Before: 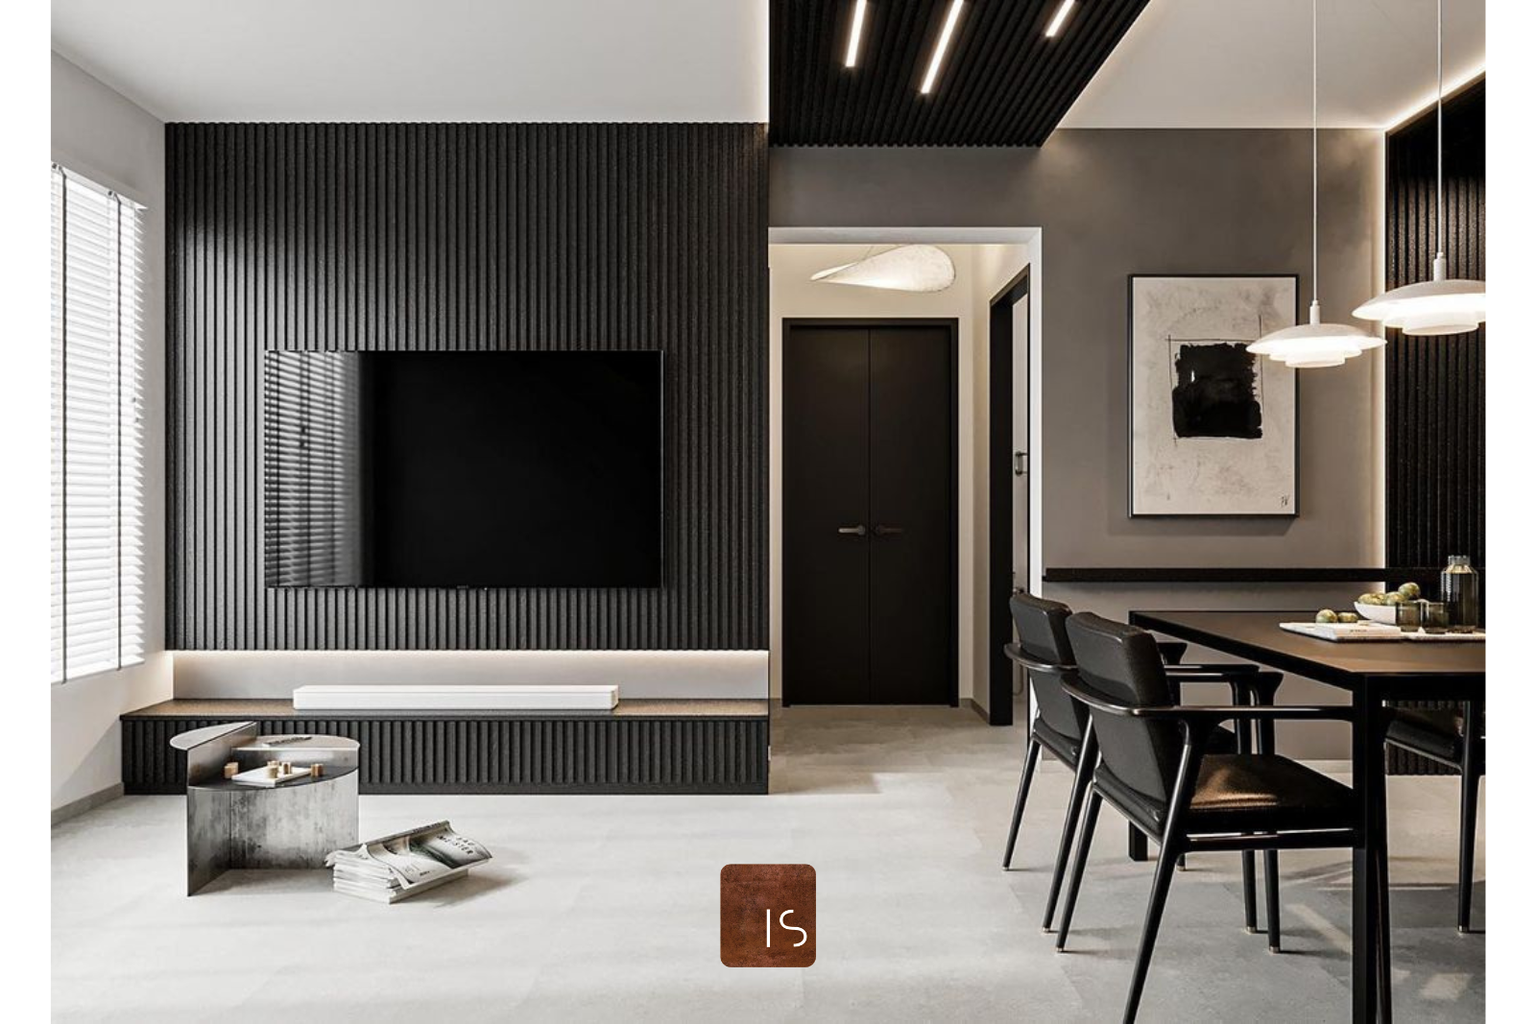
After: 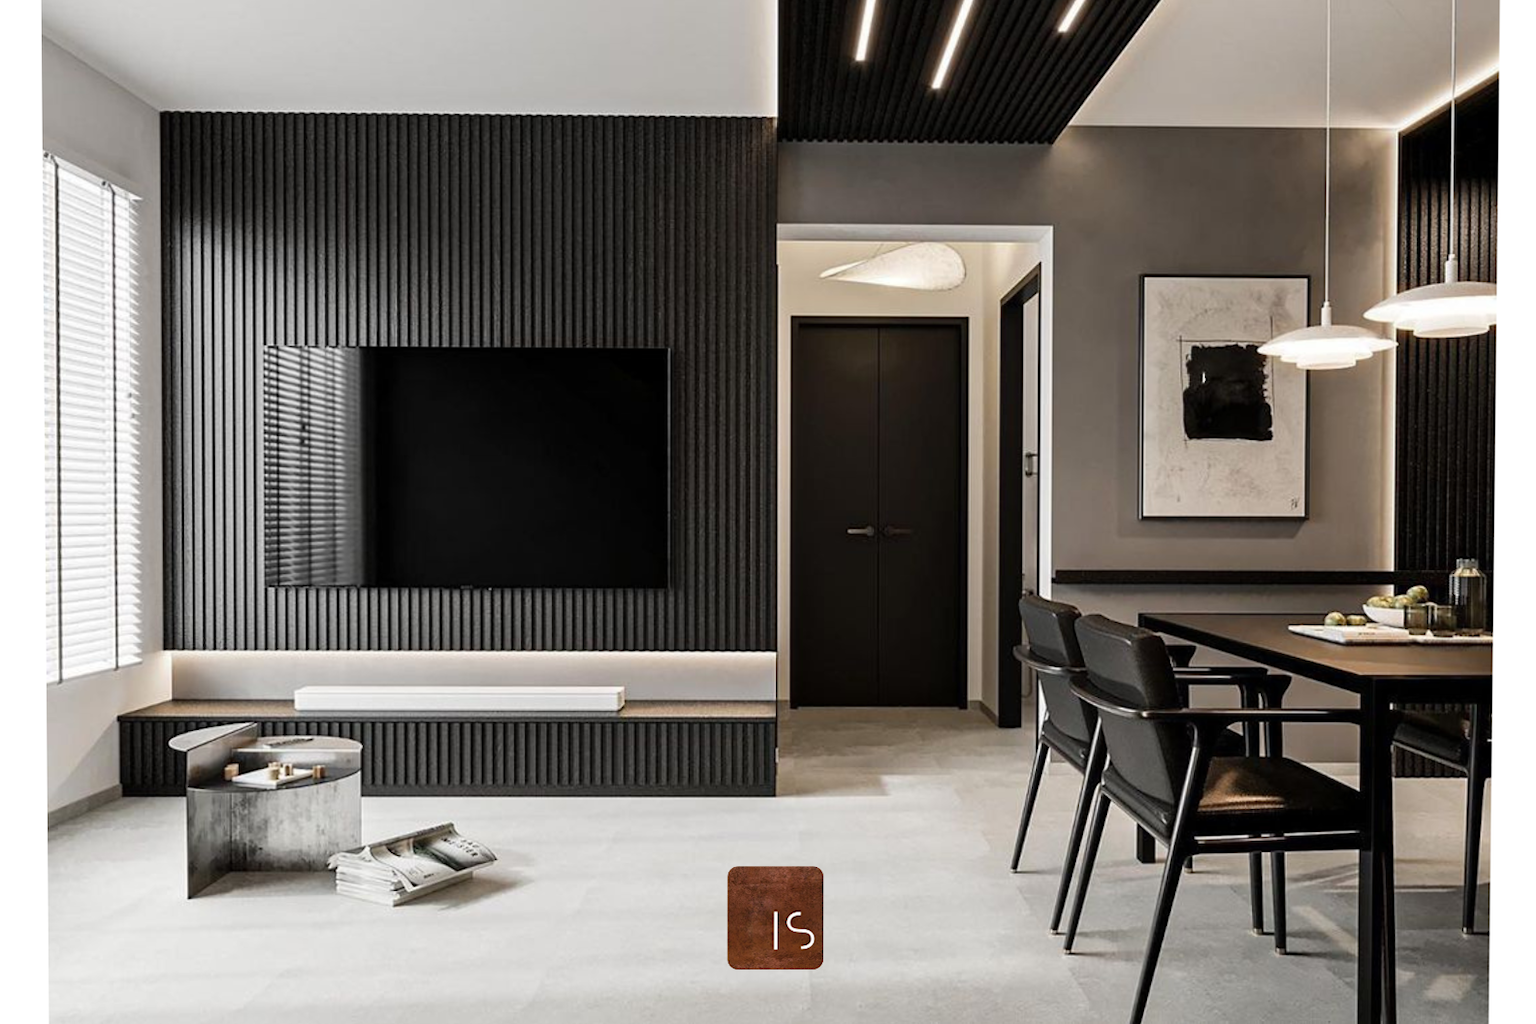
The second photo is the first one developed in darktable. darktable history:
rotate and perspective: rotation 0.174°, lens shift (vertical) 0.013, lens shift (horizontal) 0.019, shear 0.001, automatic cropping original format, crop left 0.007, crop right 0.991, crop top 0.016, crop bottom 0.997
white balance: emerald 1
